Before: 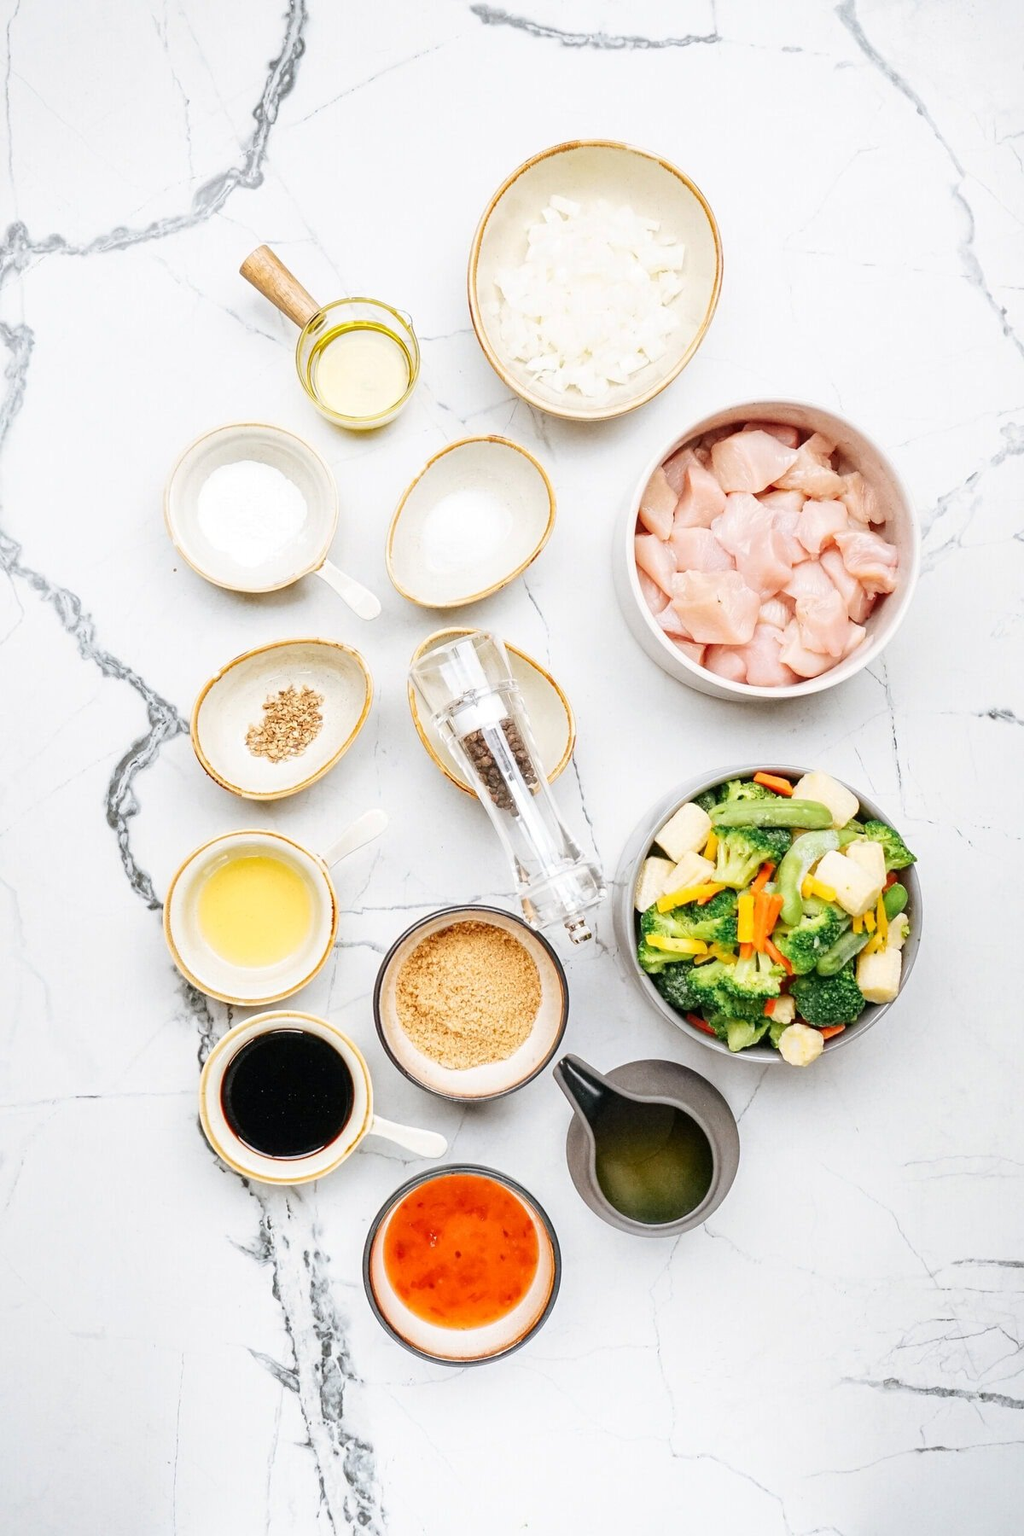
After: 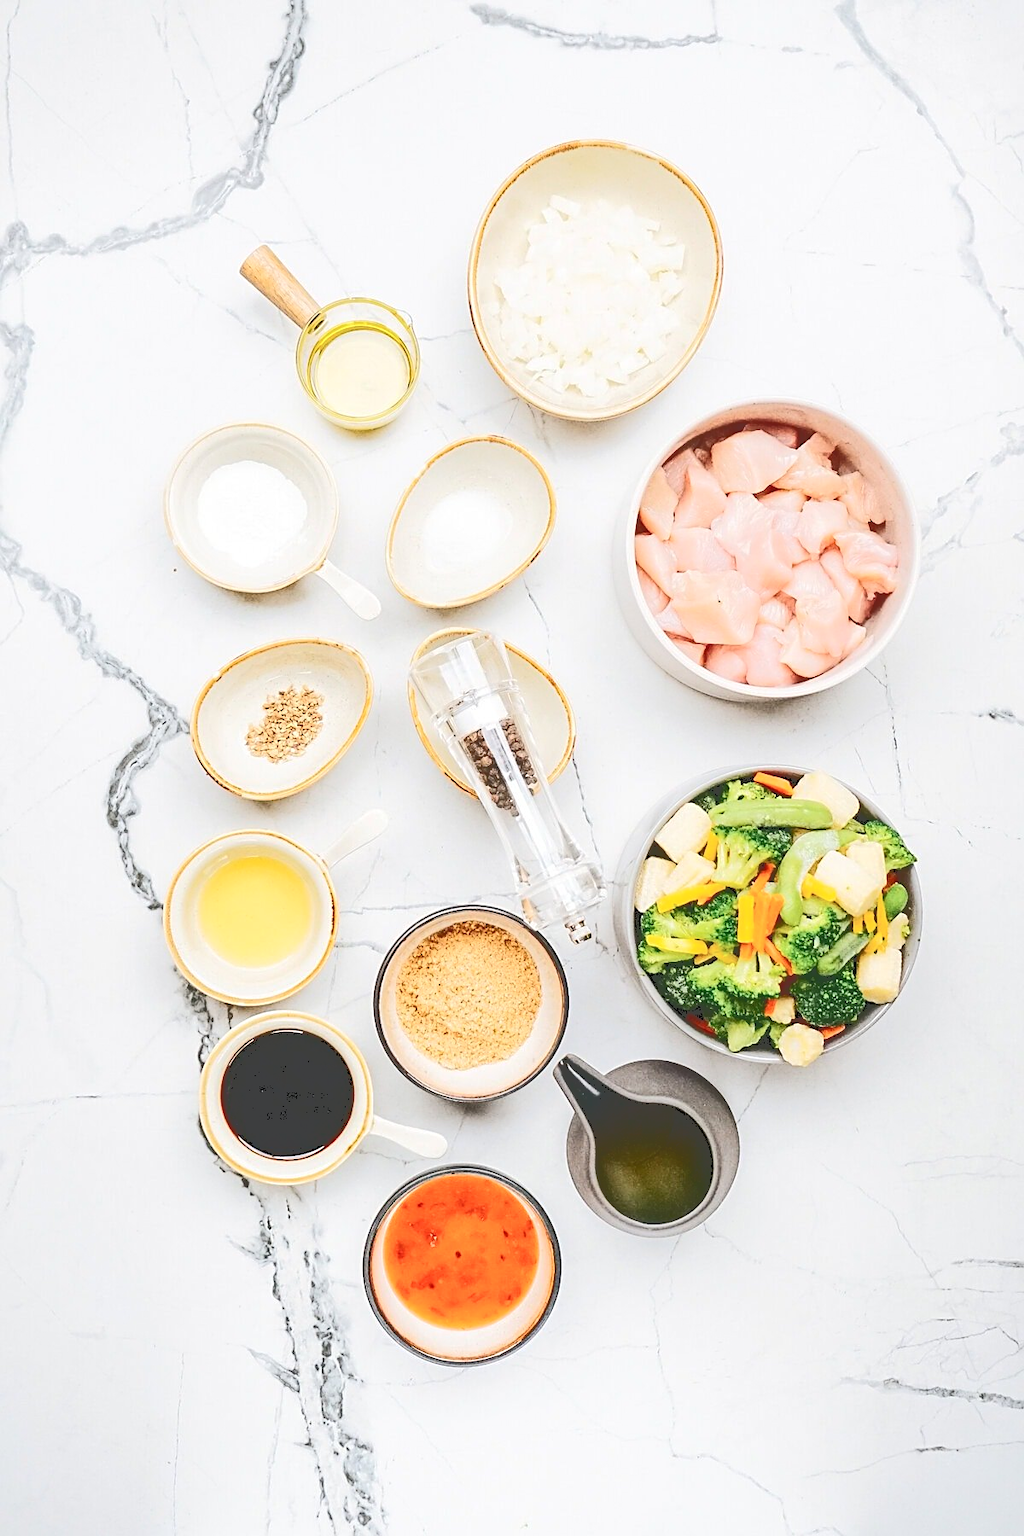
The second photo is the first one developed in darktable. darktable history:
tone curve: curves: ch0 [(0, 0) (0.003, 0.26) (0.011, 0.26) (0.025, 0.26) (0.044, 0.257) (0.069, 0.257) (0.1, 0.257) (0.136, 0.255) (0.177, 0.258) (0.224, 0.272) (0.277, 0.294) (0.335, 0.346) (0.399, 0.422) (0.468, 0.536) (0.543, 0.657) (0.623, 0.757) (0.709, 0.823) (0.801, 0.872) (0.898, 0.92) (1, 1)], color space Lab, independent channels, preserve colors none
sharpen: on, module defaults
